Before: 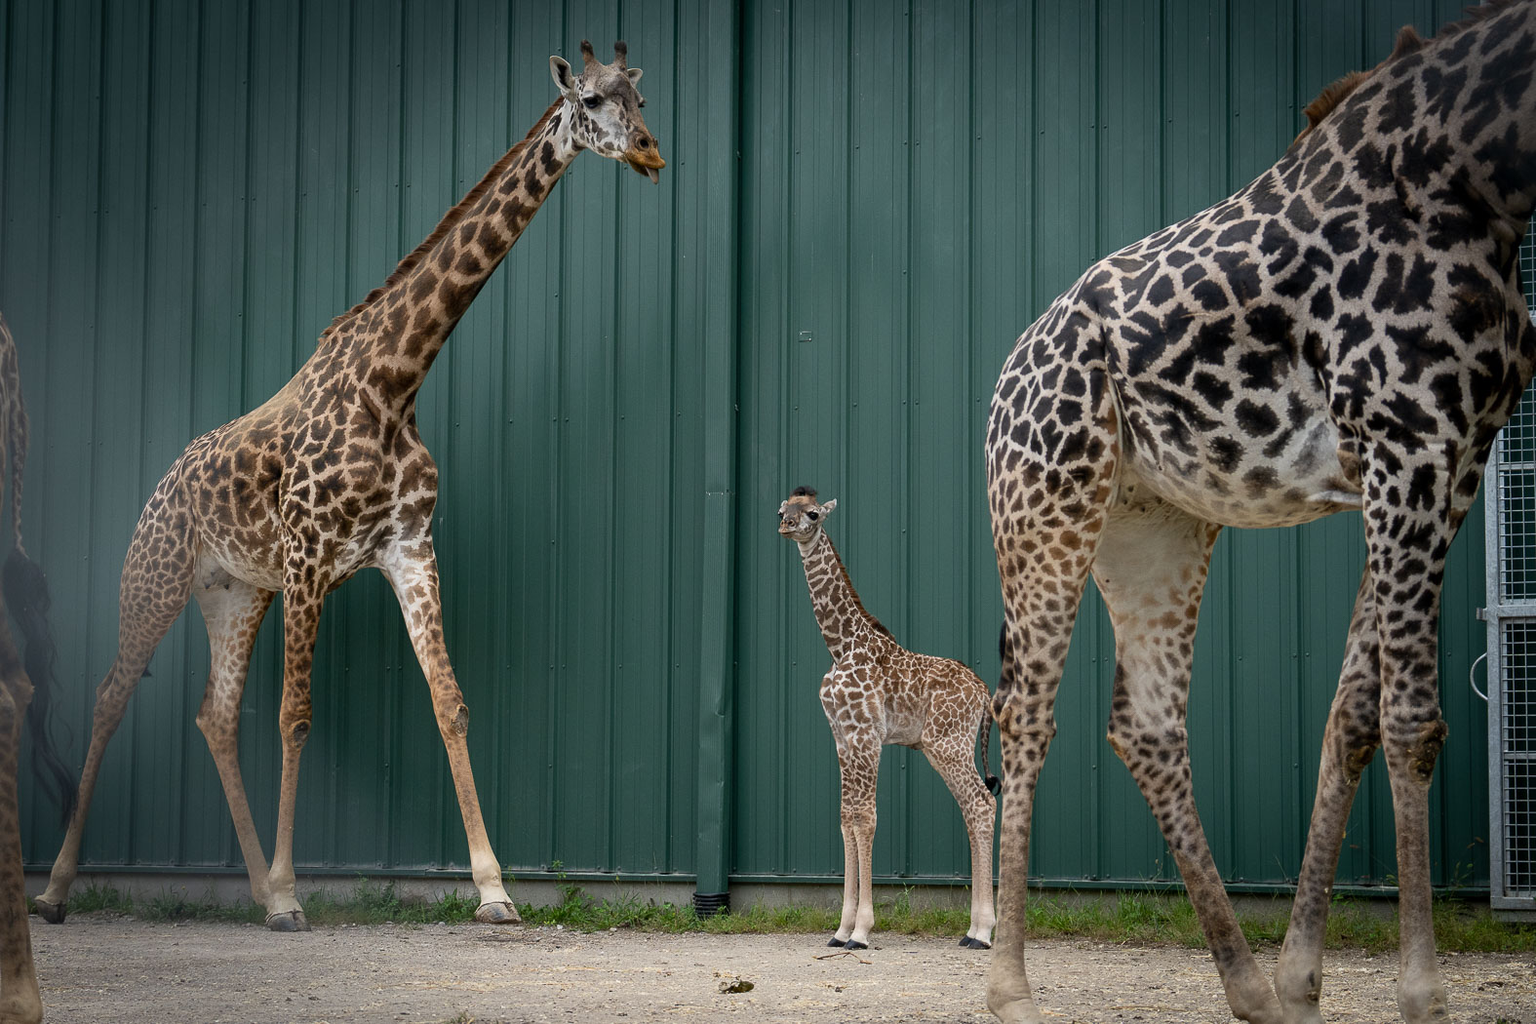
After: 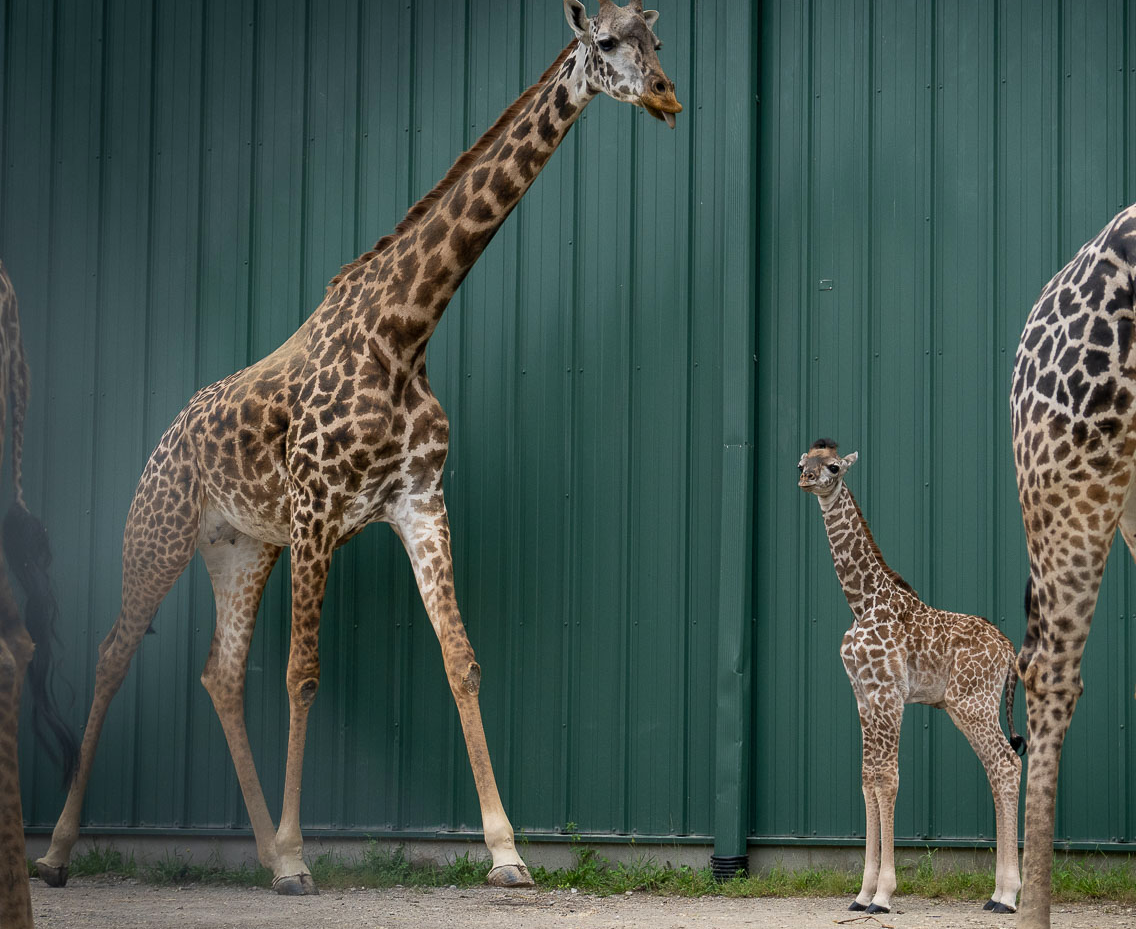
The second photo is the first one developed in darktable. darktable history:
crop: top 5.809%, right 27.845%, bottom 5.647%
velvia: strength 10.24%
